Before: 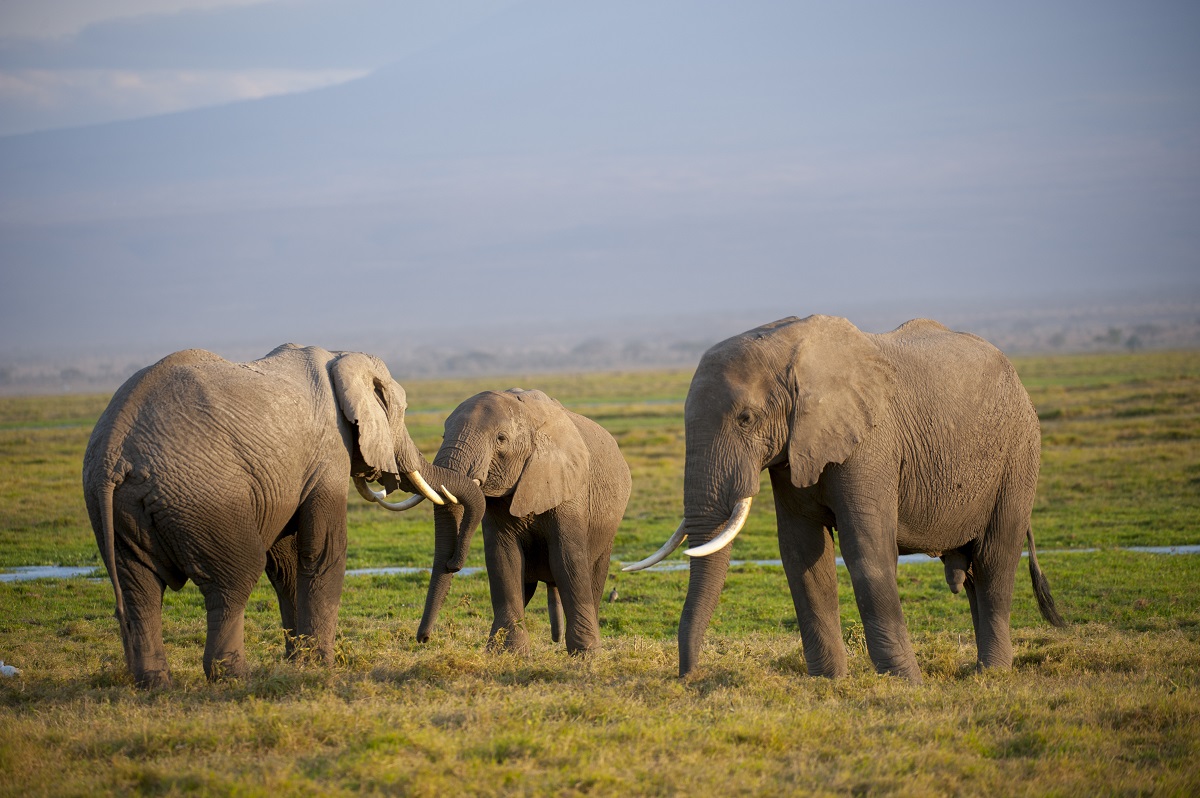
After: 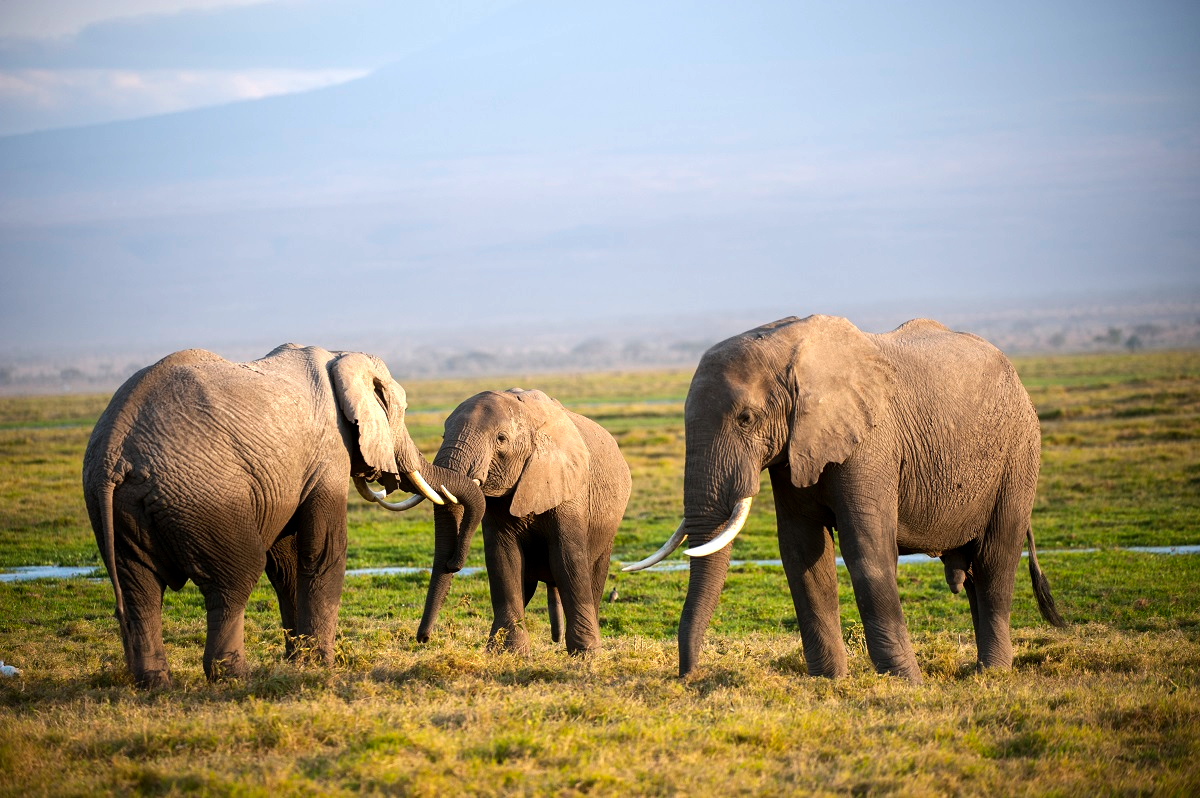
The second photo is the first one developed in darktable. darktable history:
white balance: emerald 1
tone equalizer: -8 EV -0.75 EV, -7 EV -0.7 EV, -6 EV -0.6 EV, -5 EV -0.4 EV, -3 EV 0.4 EV, -2 EV 0.6 EV, -1 EV 0.7 EV, +0 EV 0.75 EV, edges refinement/feathering 500, mask exposure compensation -1.57 EV, preserve details no
